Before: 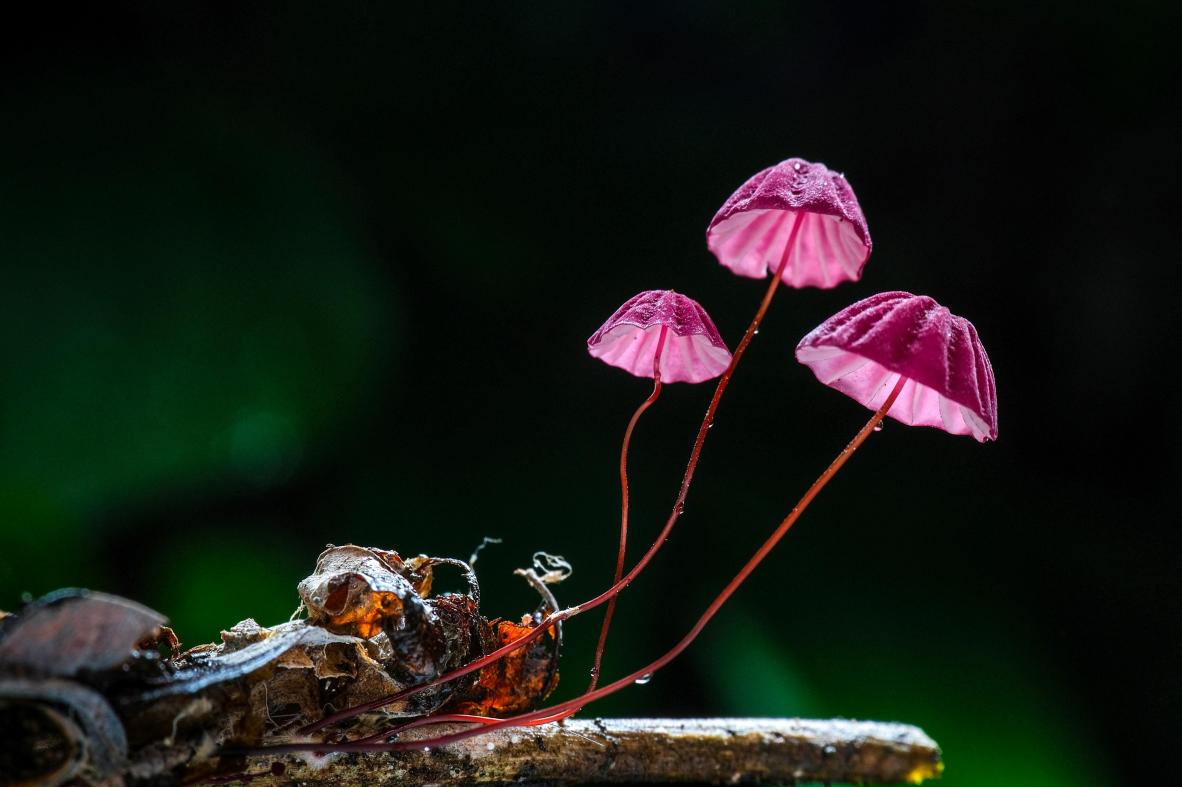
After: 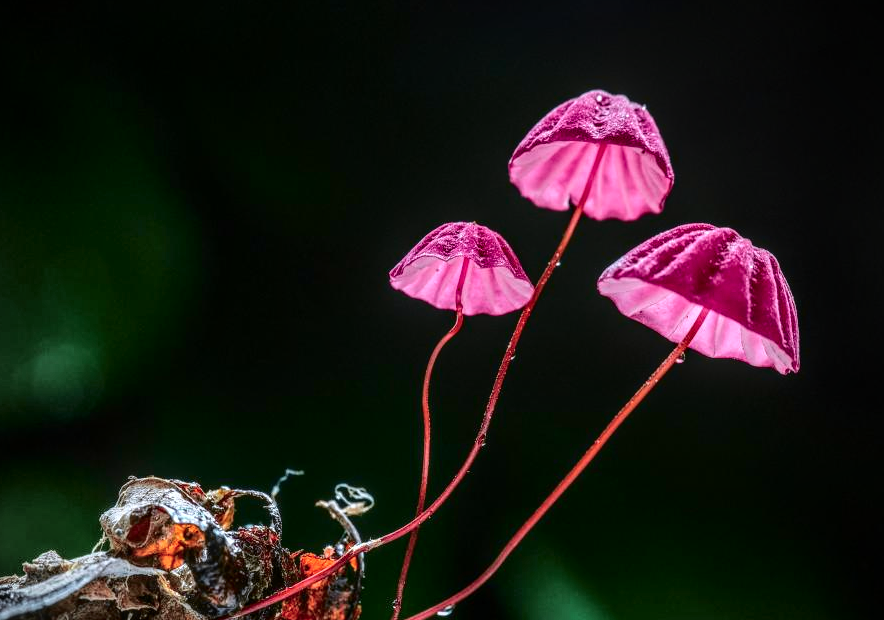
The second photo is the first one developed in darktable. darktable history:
vignetting: on, module defaults
crop: left 16.768%, top 8.653%, right 8.362%, bottom 12.485%
local contrast: highlights 0%, shadows 0%, detail 133%
exposure: black level correction 0, exposure 0.6 EV, compensate highlight preservation false
color correction: highlights a* -0.137, highlights b* -5.91, shadows a* -0.137, shadows b* -0.137
tone curve: curves: ch0 [(0.003, 0) (0.066, 0.031) (0.163, 0.112) (0.264, 0.238) (0.395, 0.421) (0.517, 0.56) (0.684, 0.734) (0.791, 0.814) (1, 1)]; ch1 [(0, 0) (0.164, 0.115) (0.337, 0.332) (0.39, 0.398) (0.464, 0.461) (0.501, 0.5) (0.507, 0.5) (0.534, 0.532) (0.577, 0.59) (0.652, 0.681) (0.733, 0.749) (0.811, 0.796) (1, 1)]; ch2 [(0, 0) (0.337, 0.382) (0.464, 0.476) (0.501, 0.502) (0.527, 0.54) (0.551, 0.565) (0.6, 0.59) (0.687, 0.675) (1, 1)], color space Lab, independent channels, preserve colors none
